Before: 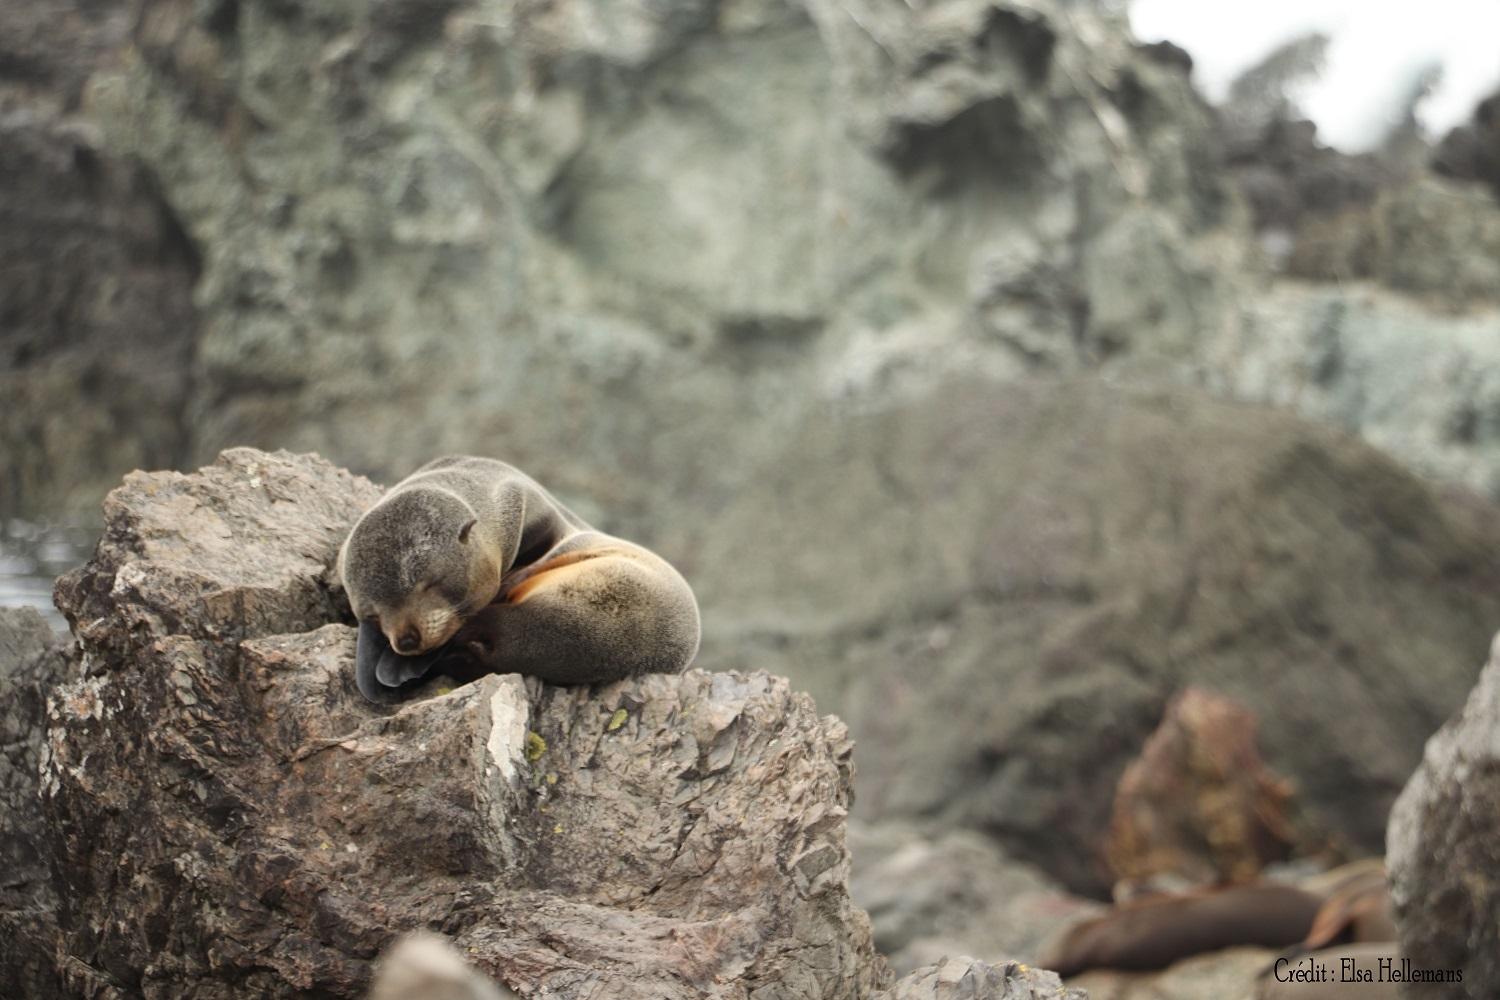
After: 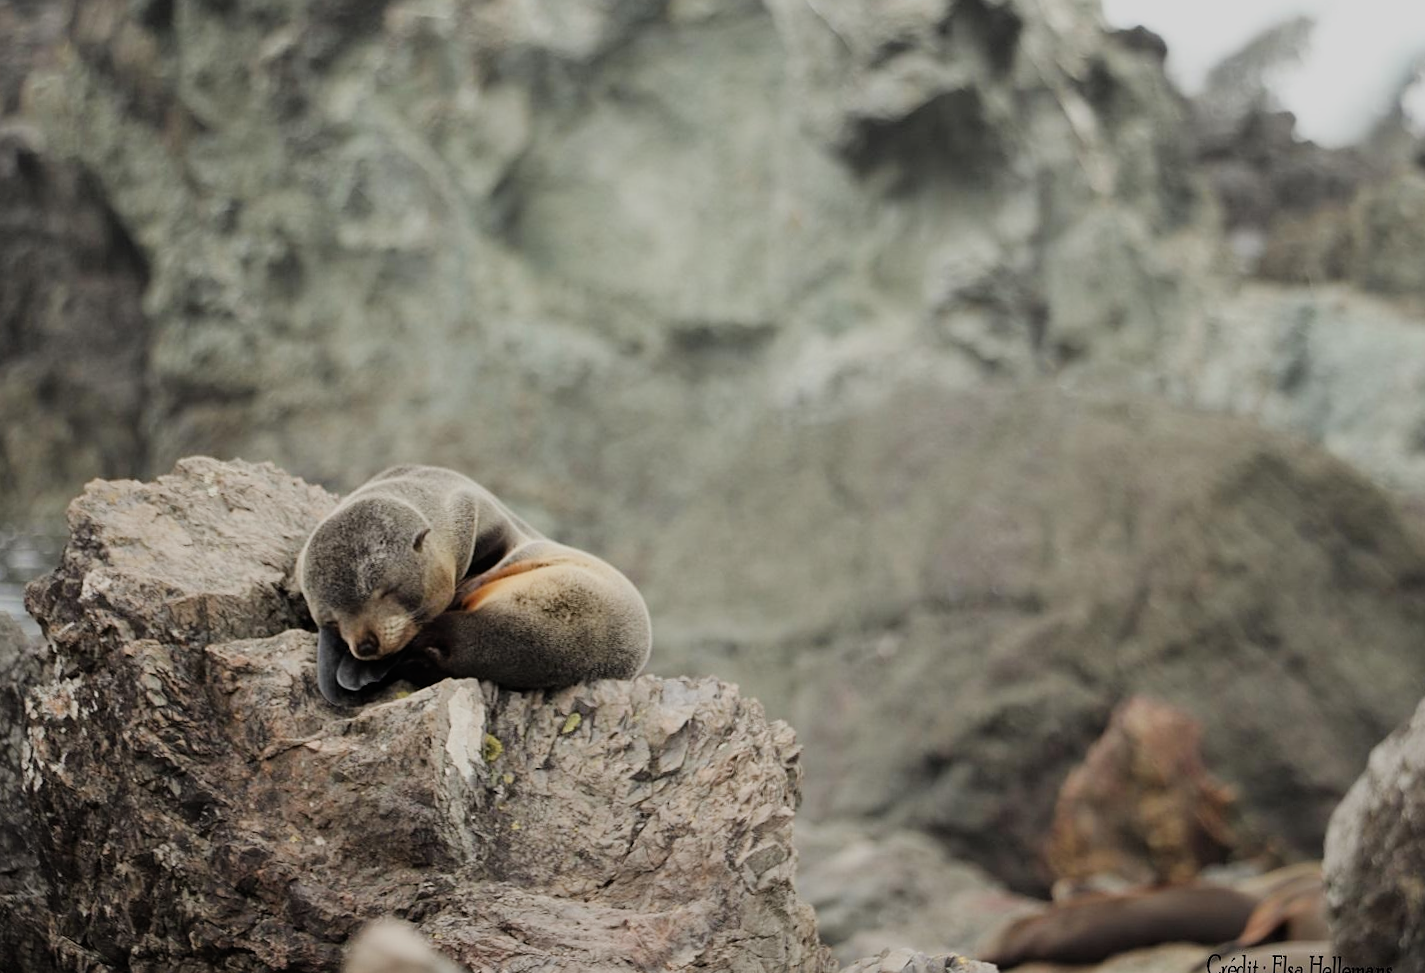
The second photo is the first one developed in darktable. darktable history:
rotate and perspective: rotation 0.074°, lens shift (vertical) 0.096, lens shift (horizontal) -0.041, crop left 0.043, crop right 0.952, crop top 0.024, crop bottom 0.979
sharpen: amount 0.2
crop and rotate: left 0.126%
filmic rgb: black relative exposure -7.65 EV, white relative exposure 4.56 EV, hardness 3.61
